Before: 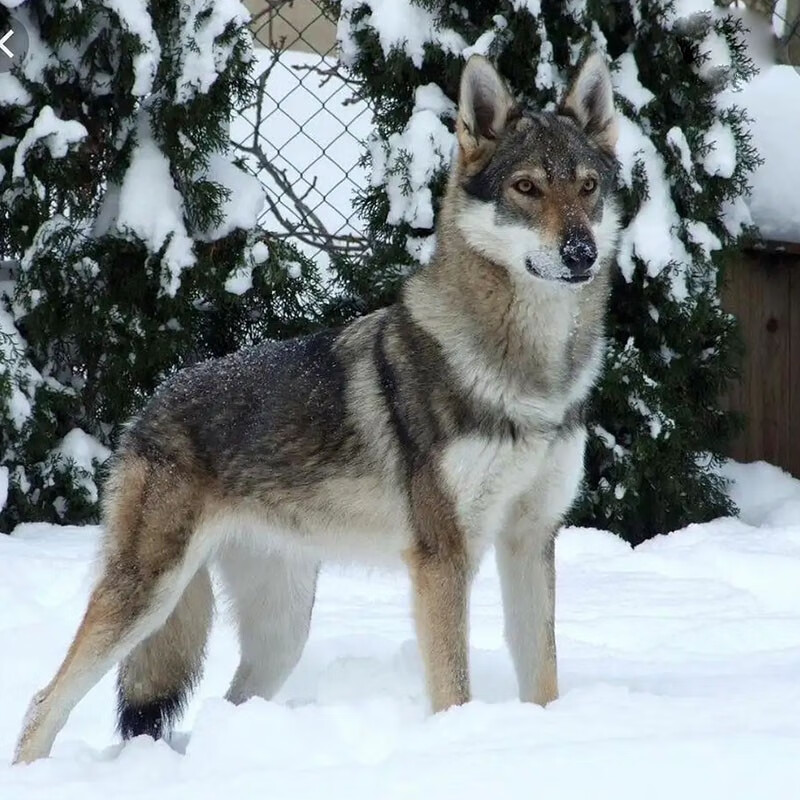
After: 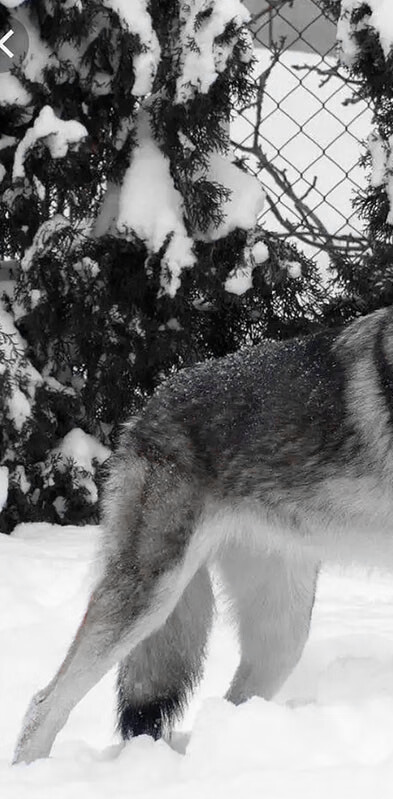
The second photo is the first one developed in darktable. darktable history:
crop and rotate: left 0%, top 0%, right 50.845%
color zones: curves: ch0 [(0, 0.278) (0.143, 0.5) (0.286, 0.5) (0.429, 0.5) (0.571, 0.5) (0.714, 0.5) (0.857, 0.5) (1, 0.5)]; ch1 [(0, 1) (0.143, 0.165) (0.286, 0) (0.429, 0) (0.571, 0) (0.714, 0) (0.857, 0.5) (1, 0.5)]; ch2 [(0, 0.508) (0.143, 0.5) (0.286, 0.5) (0.429, 0.5) (0.571, 0.5) (0.714, 0.5) (0.857, 0.5) (1, 0.5)]
